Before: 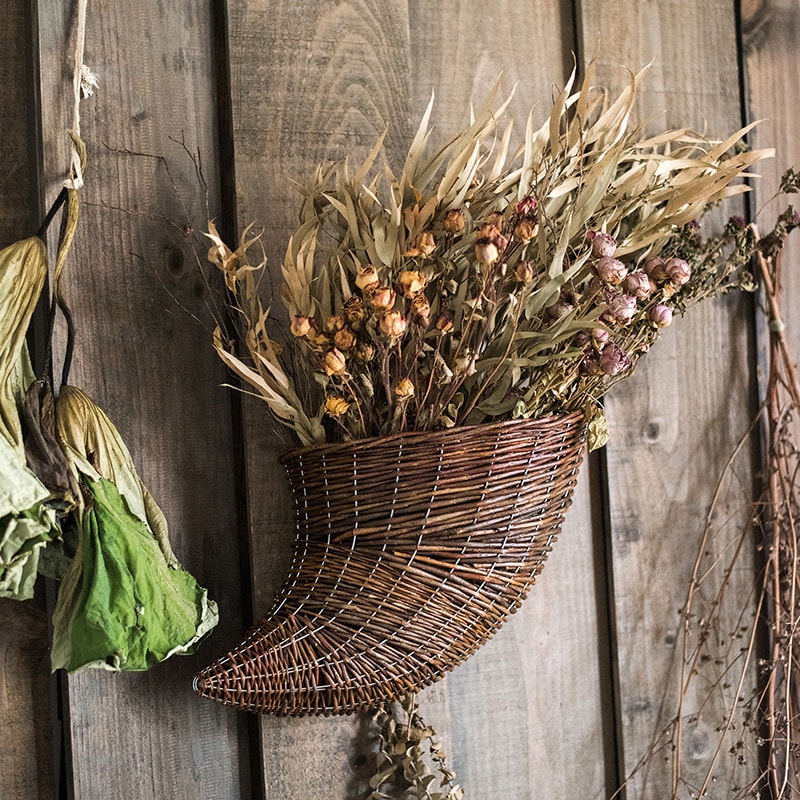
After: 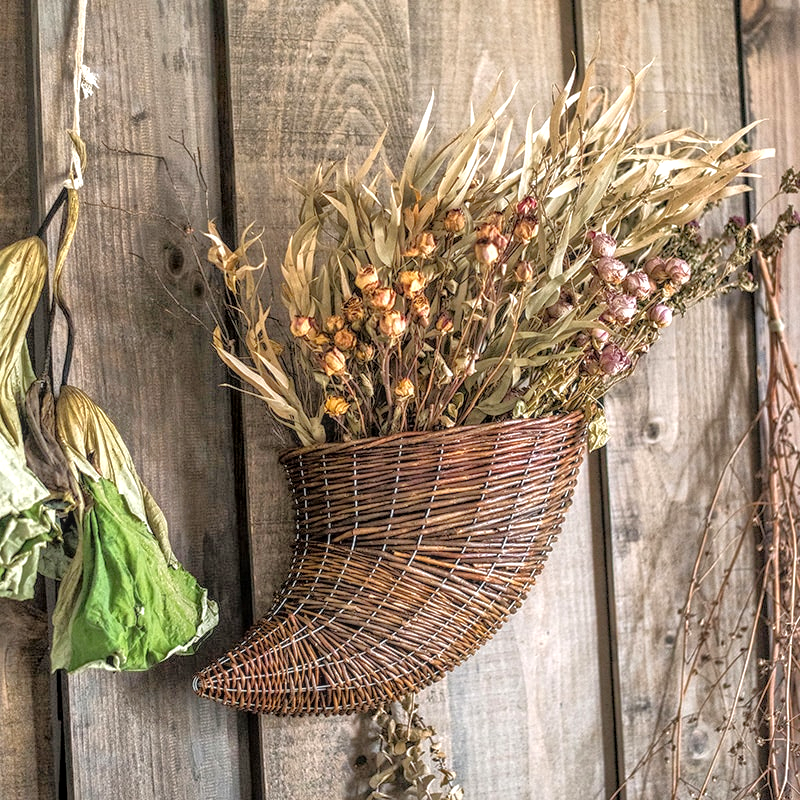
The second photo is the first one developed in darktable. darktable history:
exposure: exposure 0.404 EV, compensate exposure bias true, compensate highlight preservation false
tone equalizer: -7 EV 0.149 EV, -6 EV 0.581 EV, -5 EV 1.18 EV, -4 EV 1.34 EV, -3 EV 1.14 EV, -2 EV 0.6 EV, -1 EV 0.161 EV
local contrast: highlights 5%, shadows 7%, detail 134%
